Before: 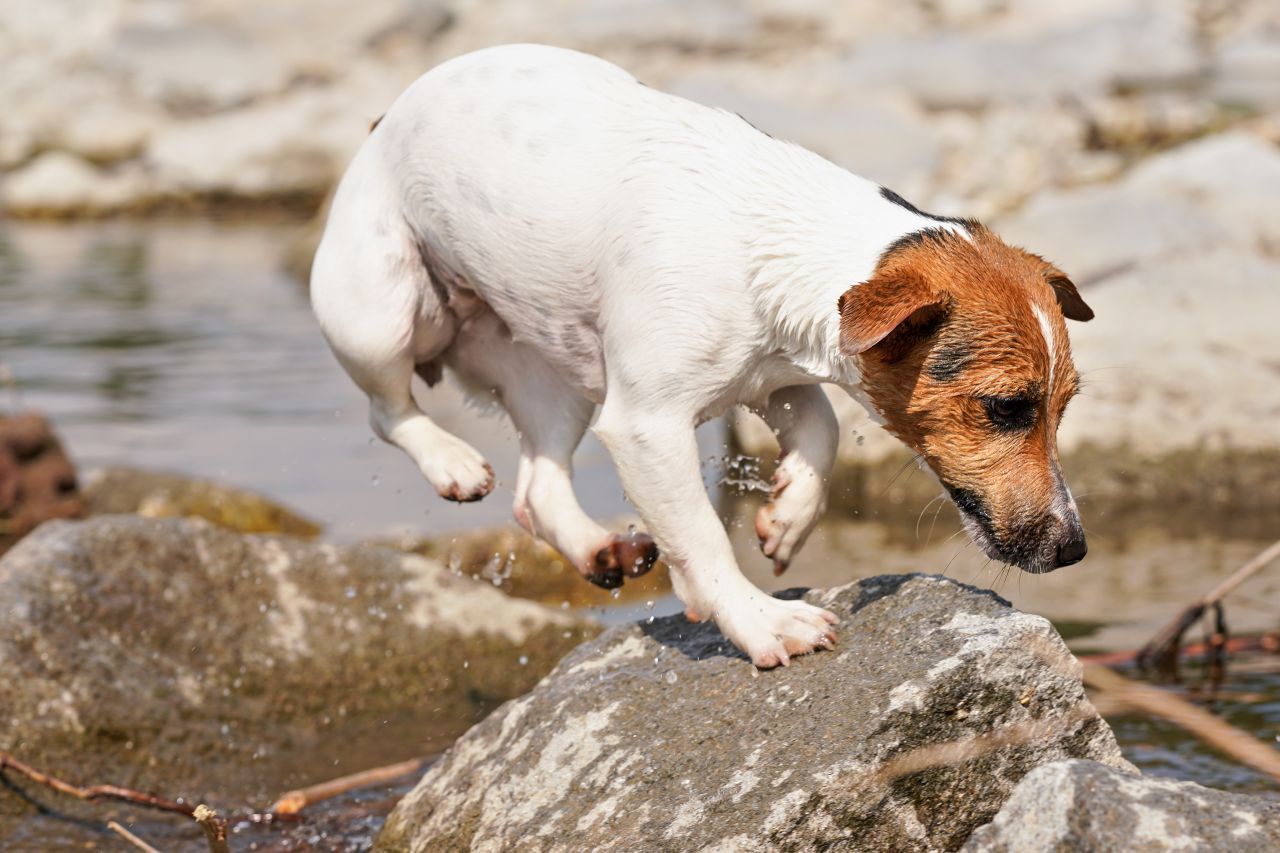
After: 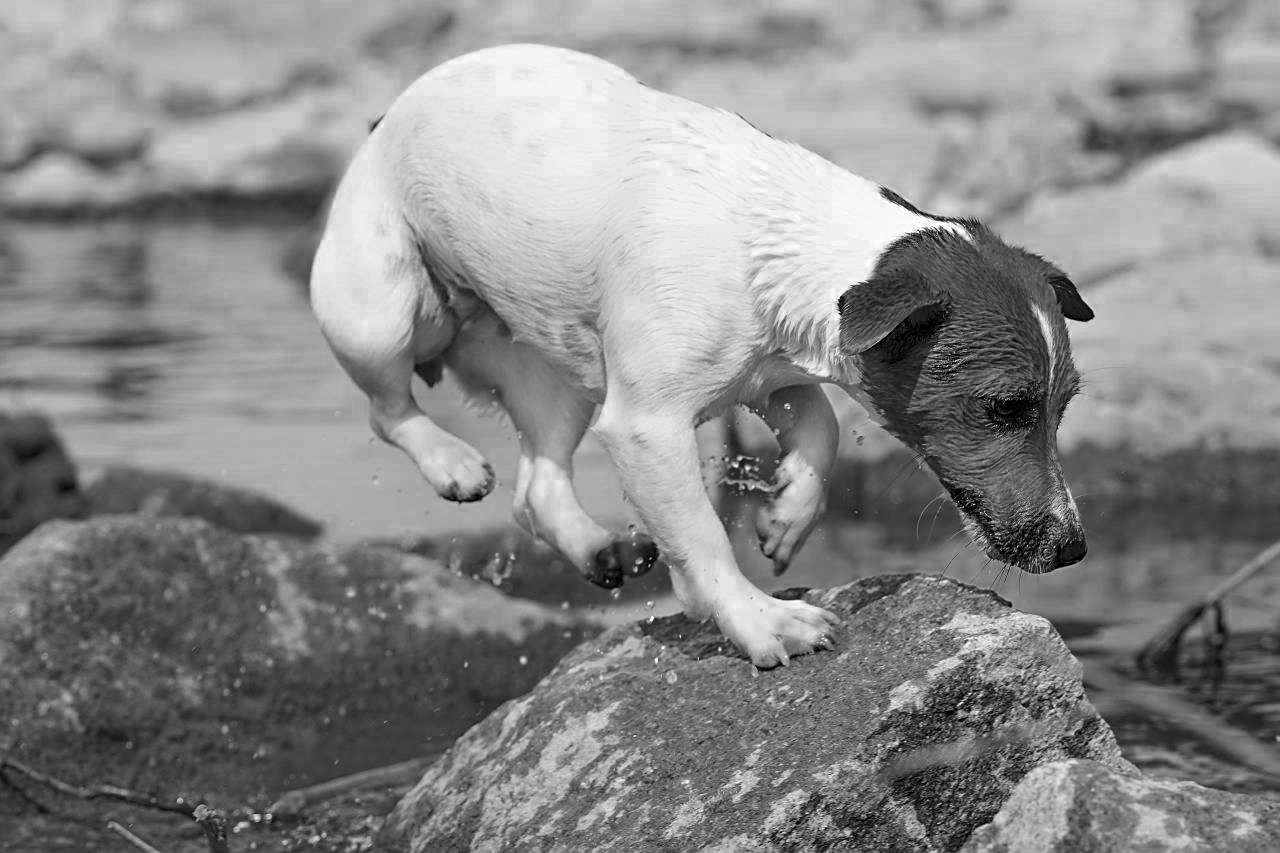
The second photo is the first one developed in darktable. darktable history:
color zones: curves: ch0 [(0.287, 0.048) (0.493, 0.484) (0.737, 0.816)]; ch1 [(0, 0) (0.143, 0) (0.286, 0) (0.429, 0) (0.571, 0) (0.714, 0) (0.857, 0)]
sharpen: amount 0.498
